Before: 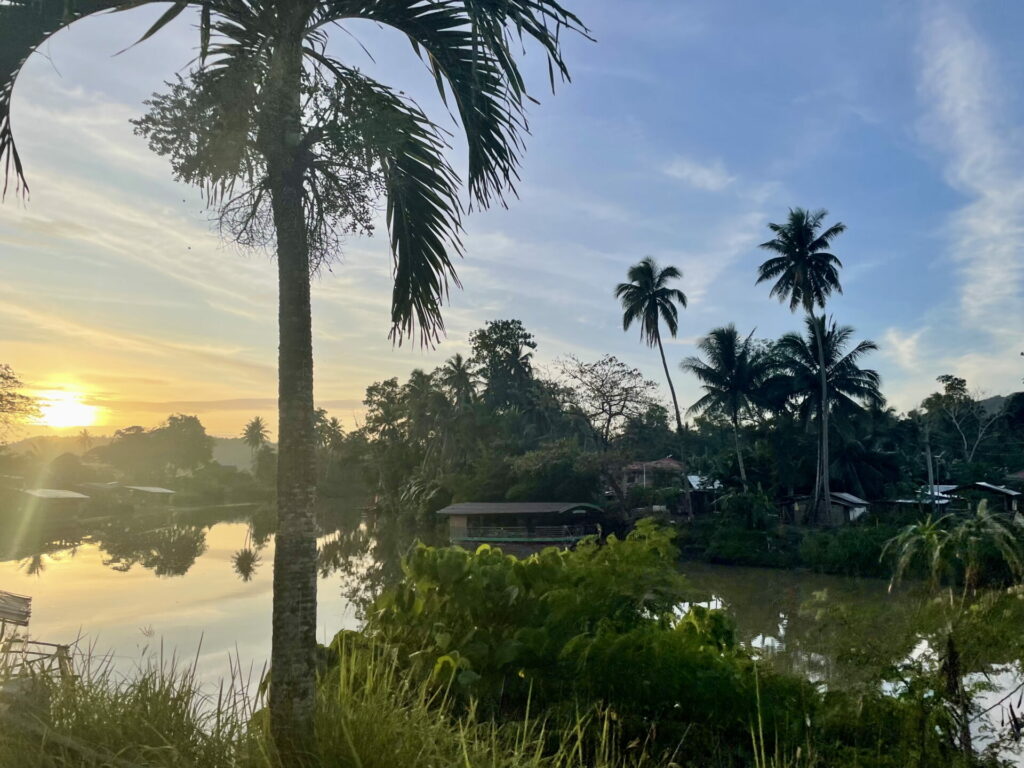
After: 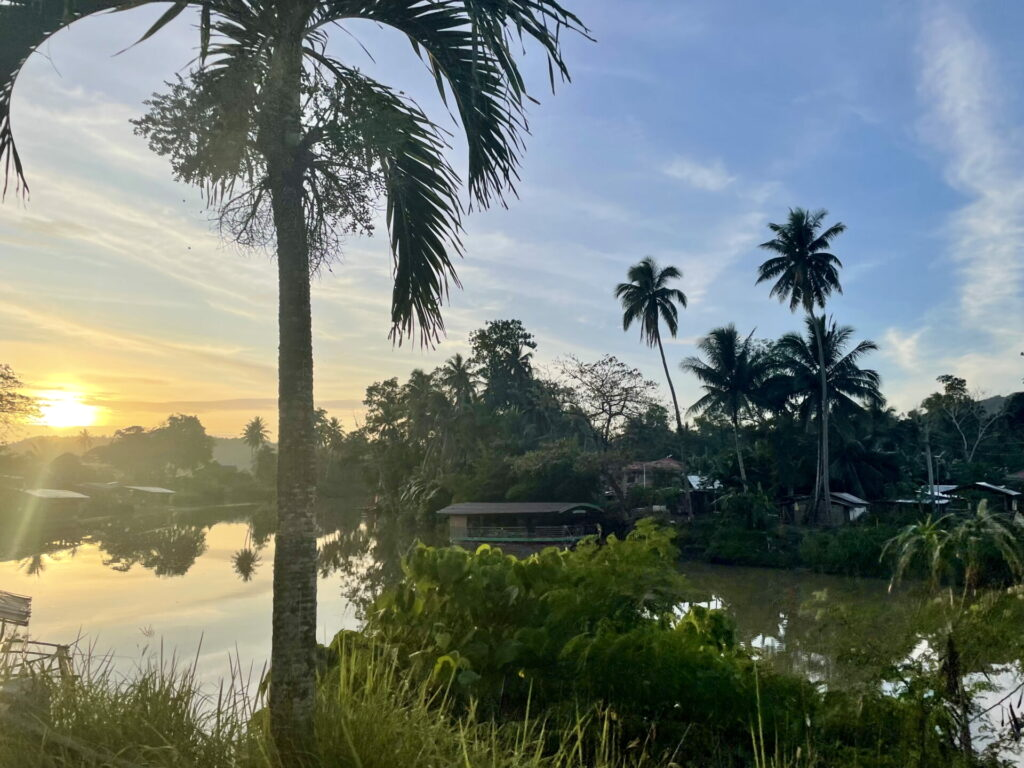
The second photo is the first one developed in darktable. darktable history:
exposure: exposure 0.081 EV, compensate highlight preservation false
